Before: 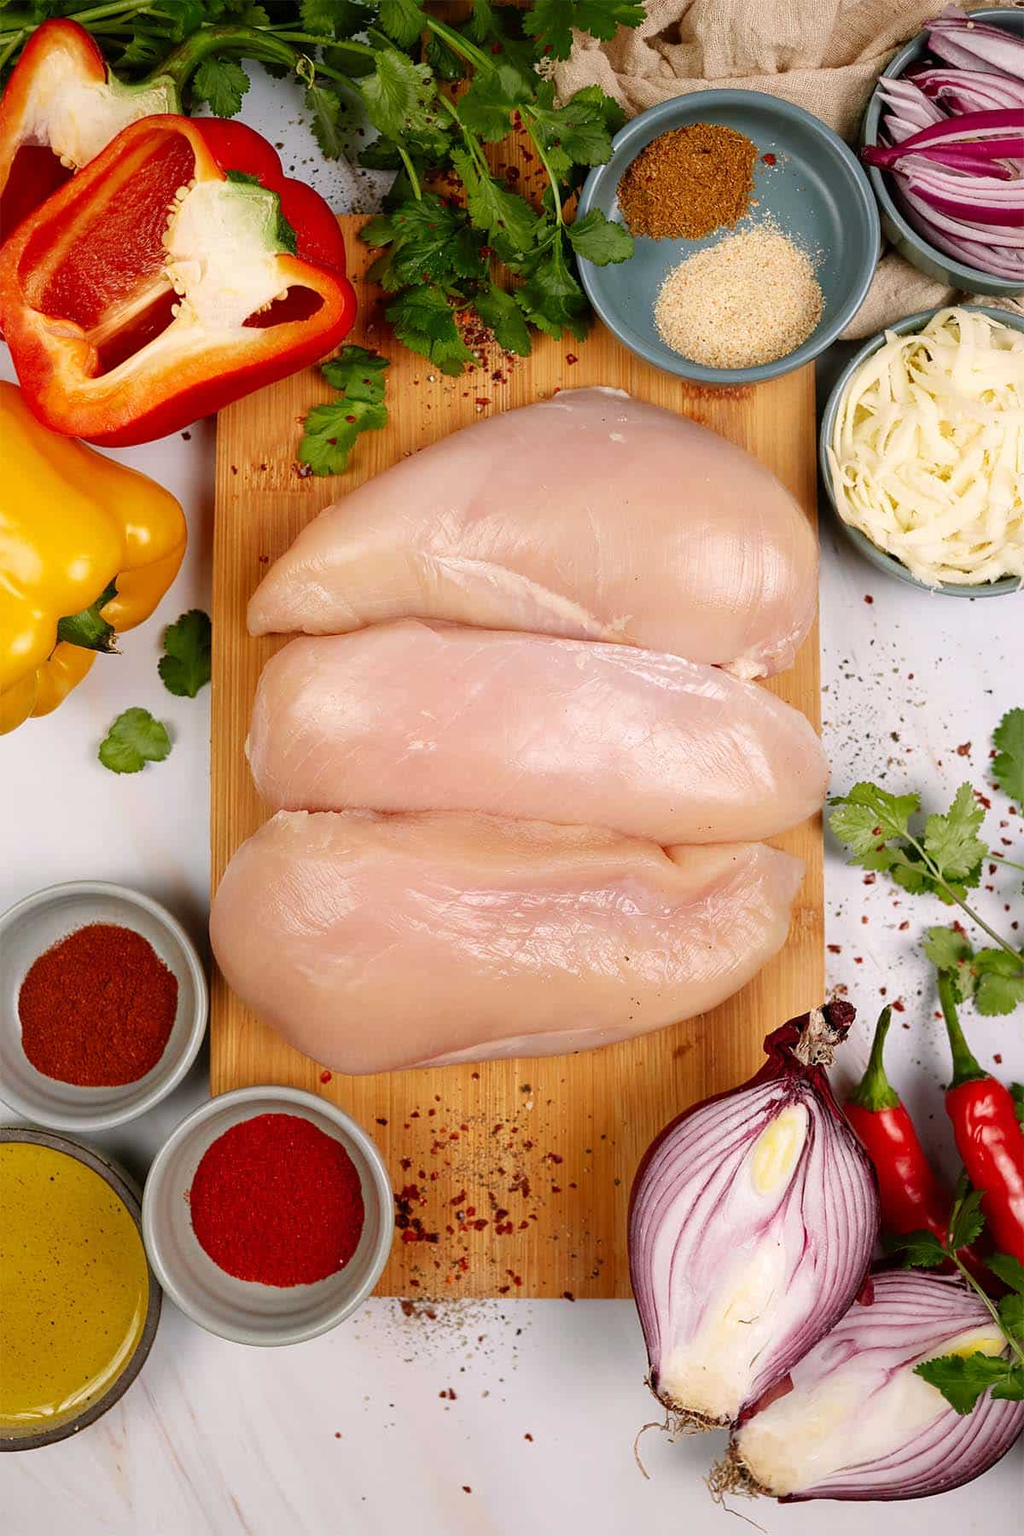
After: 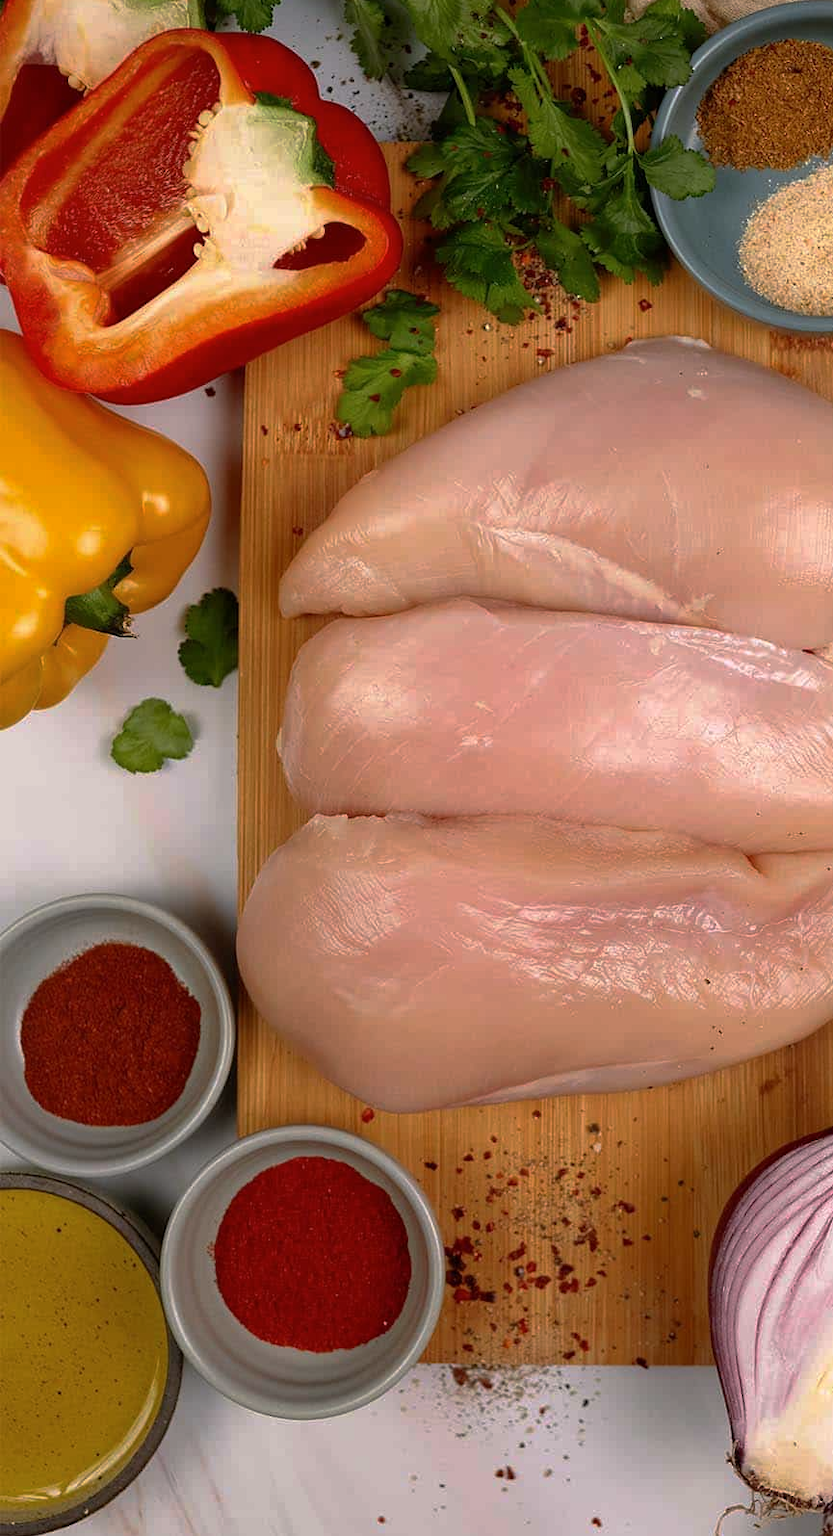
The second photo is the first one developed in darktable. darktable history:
crop: top 5.794%, right 27.837%, bottom 5.566%
base curve: curves: ch0 [(0, 0) (0.595, 0.418) (1, 1)], preserve colors none
